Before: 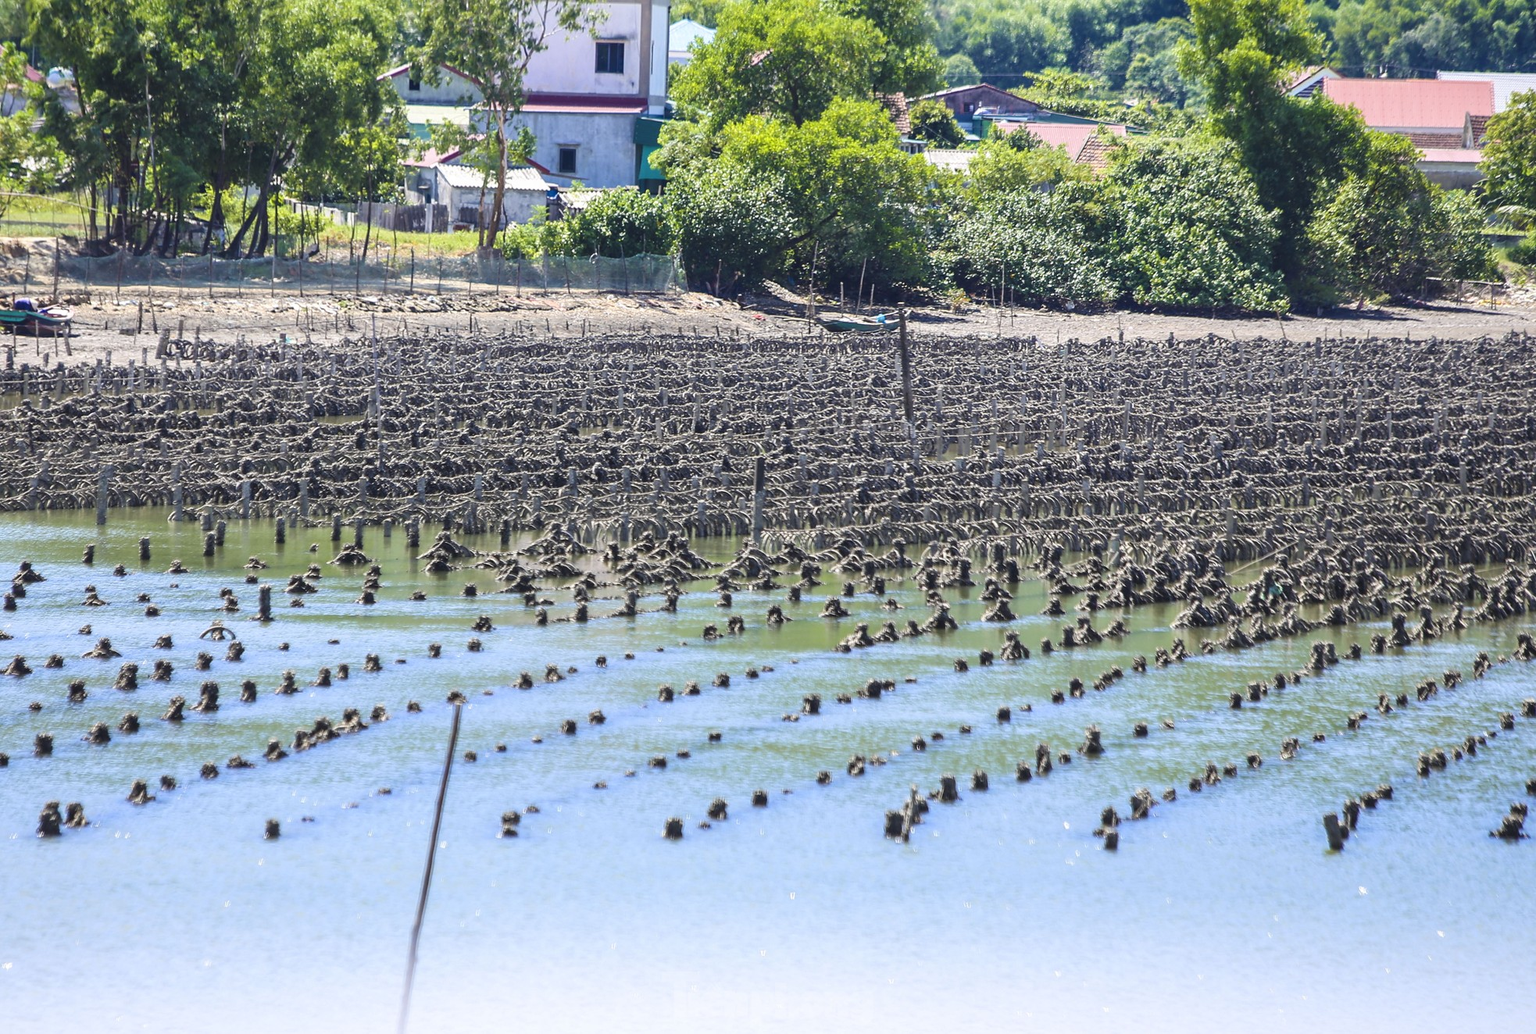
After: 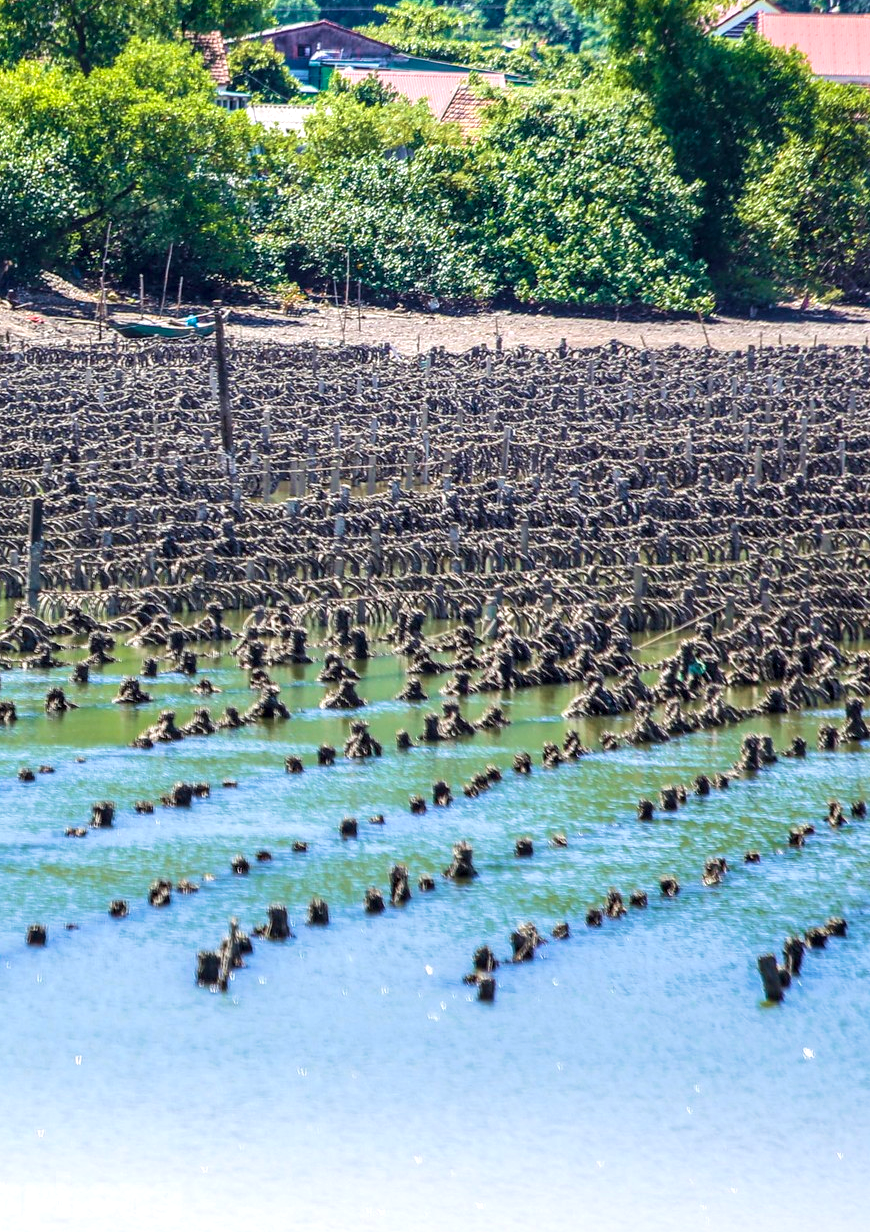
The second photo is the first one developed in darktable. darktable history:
crop: left 47.628%, top 6.643%, right 7.874%
local contrast: detail 142%
velvia: strength 45%
